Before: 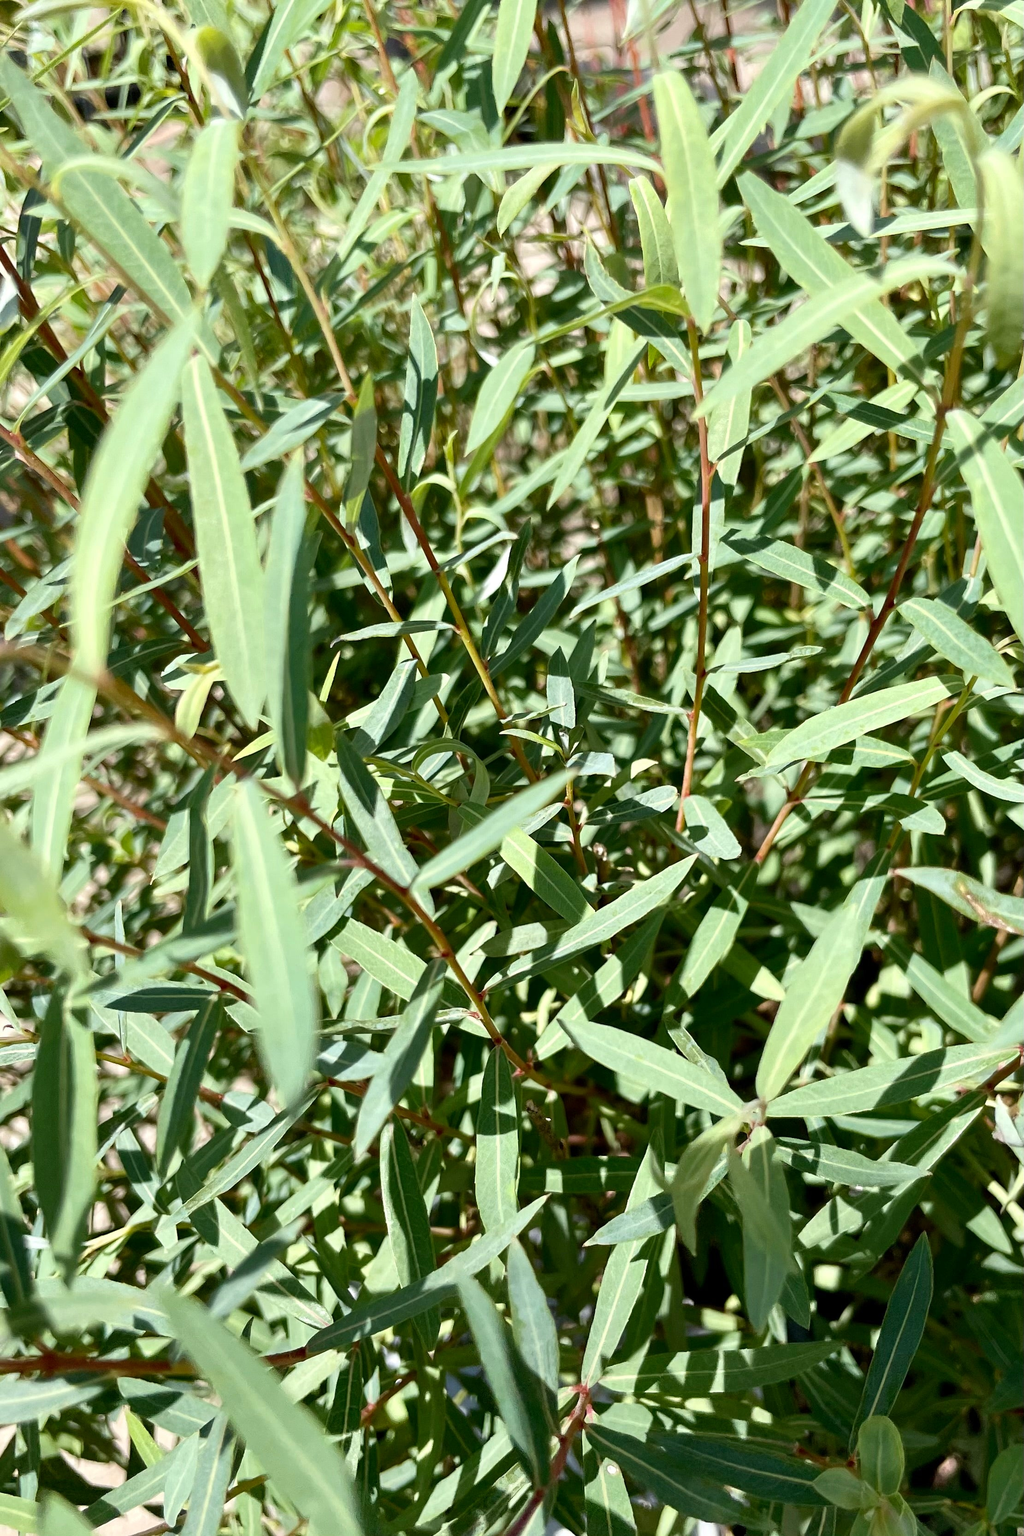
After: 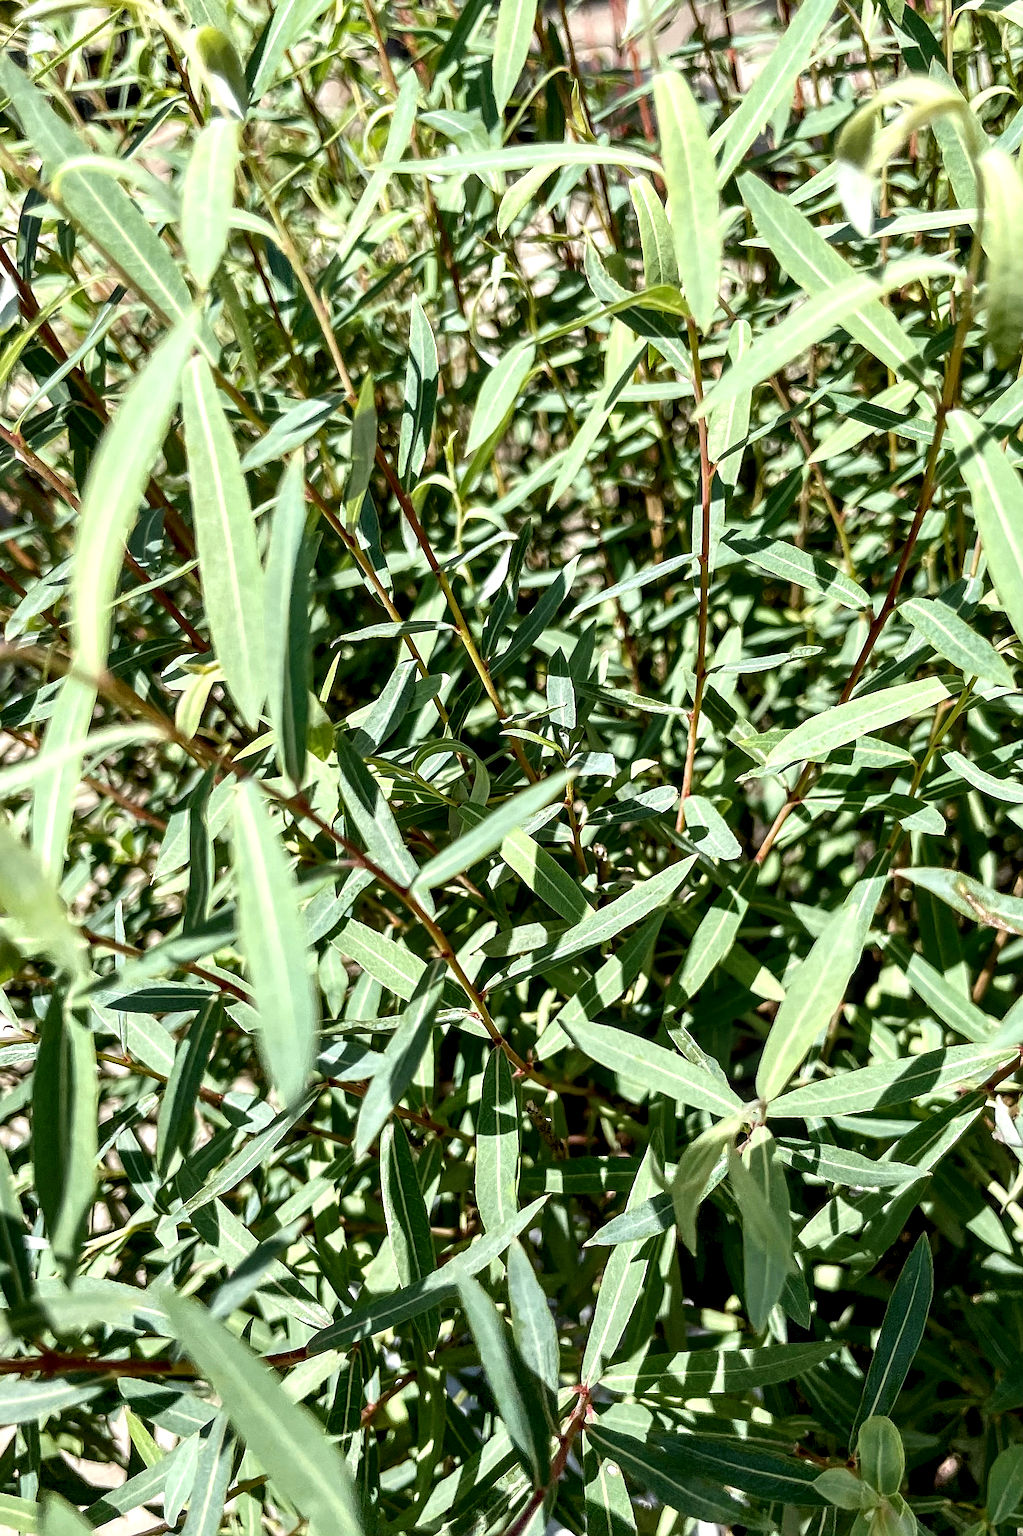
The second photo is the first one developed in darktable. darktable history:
sharpen: on, module defaults
local contrast: highlights 65%, shadows 54%, detail 169%, midtone range 0.514
